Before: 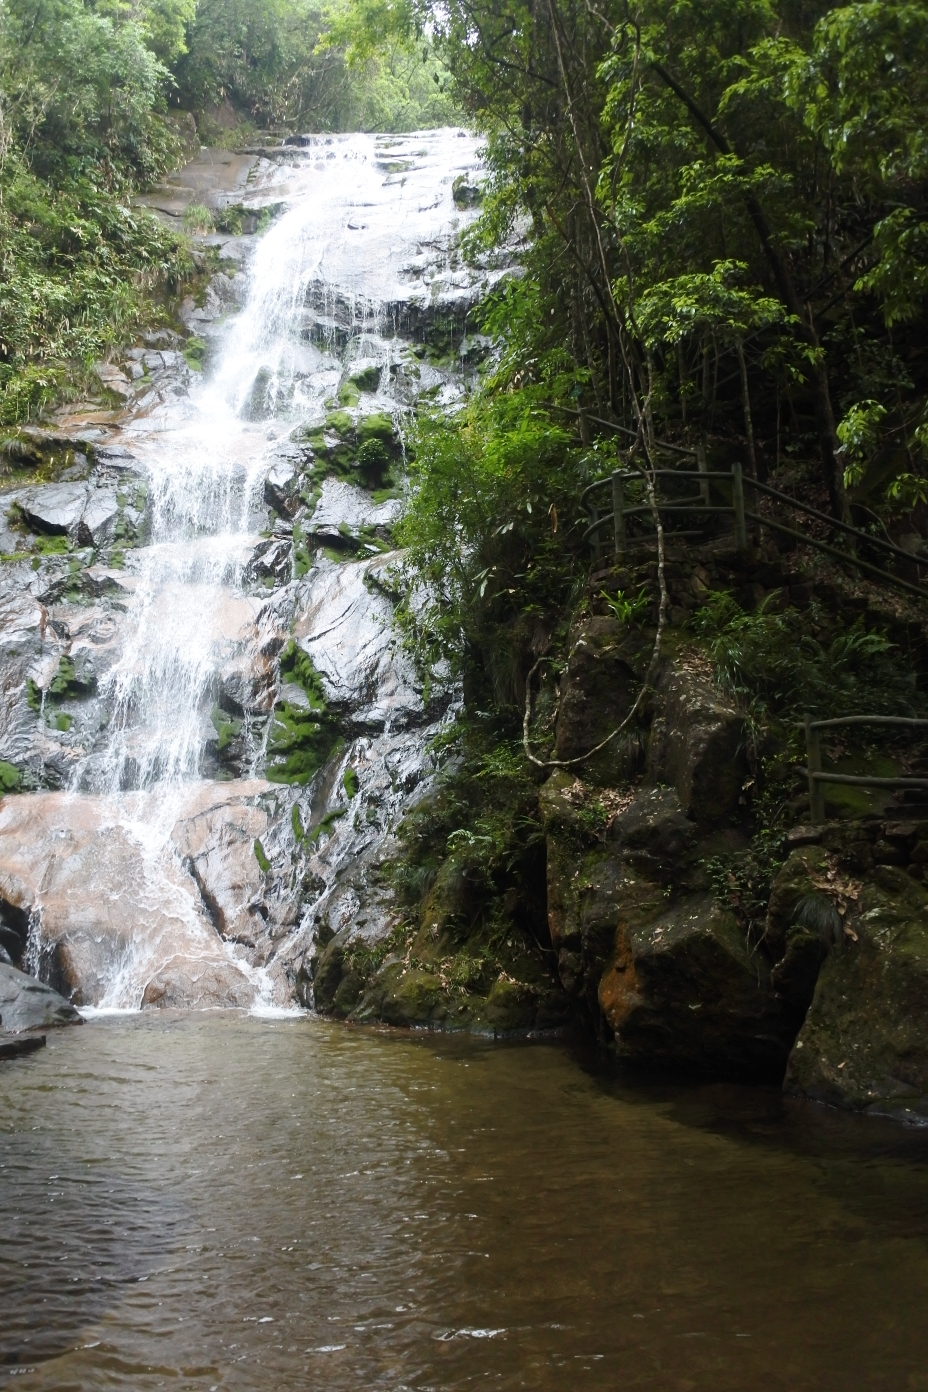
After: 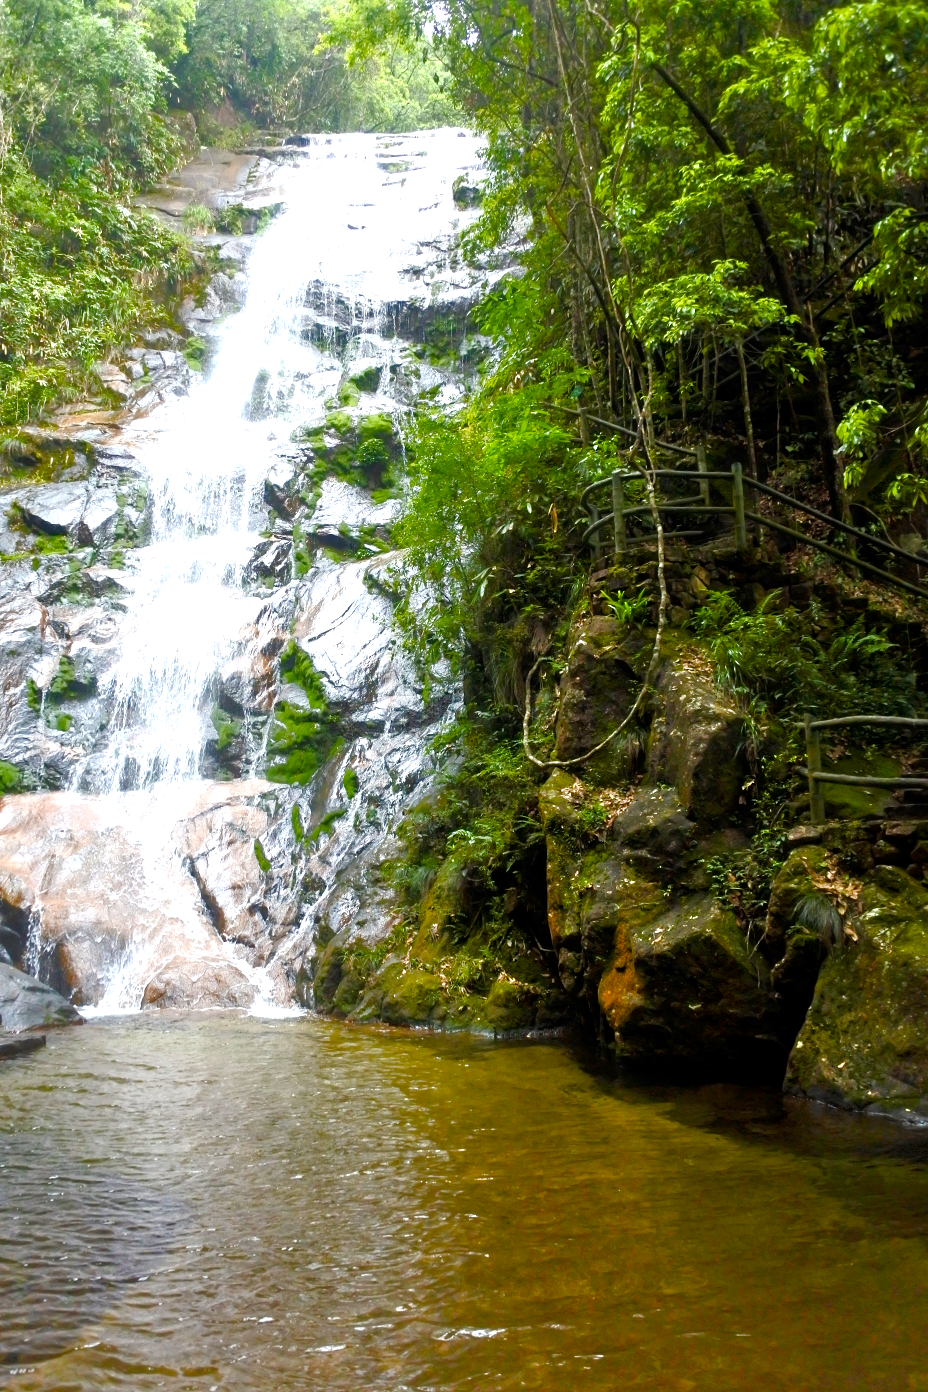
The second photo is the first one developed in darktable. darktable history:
local contrast: highlights 101%, shadows 100%, detail 119%, midtone range 0.2
contrast brightness saturation: contrast 0.027, brightness -0.032
exposure: black level correction 0.001, exposure 0.499 EV, compensate exposure bias true, compensate highlight preservation false
tone equalizer: -7 EV 0.16 EV, -6 EV 0.594 EV, -5 EV 1.17 EV, -4 EV 1.35 EV, -3 EV 1.17 EV, -2 EV 0.6 EV, -1 EV 0.157 EV
color balance rgb: perceptual saturation grading › global saturation 39.792%, perceptual saturation grading › highlights -25.212%, perceptual saturation grading › mid-tones 35.109%, perceptual saturation grading › shadows 34.726%, global vibrance 20%
